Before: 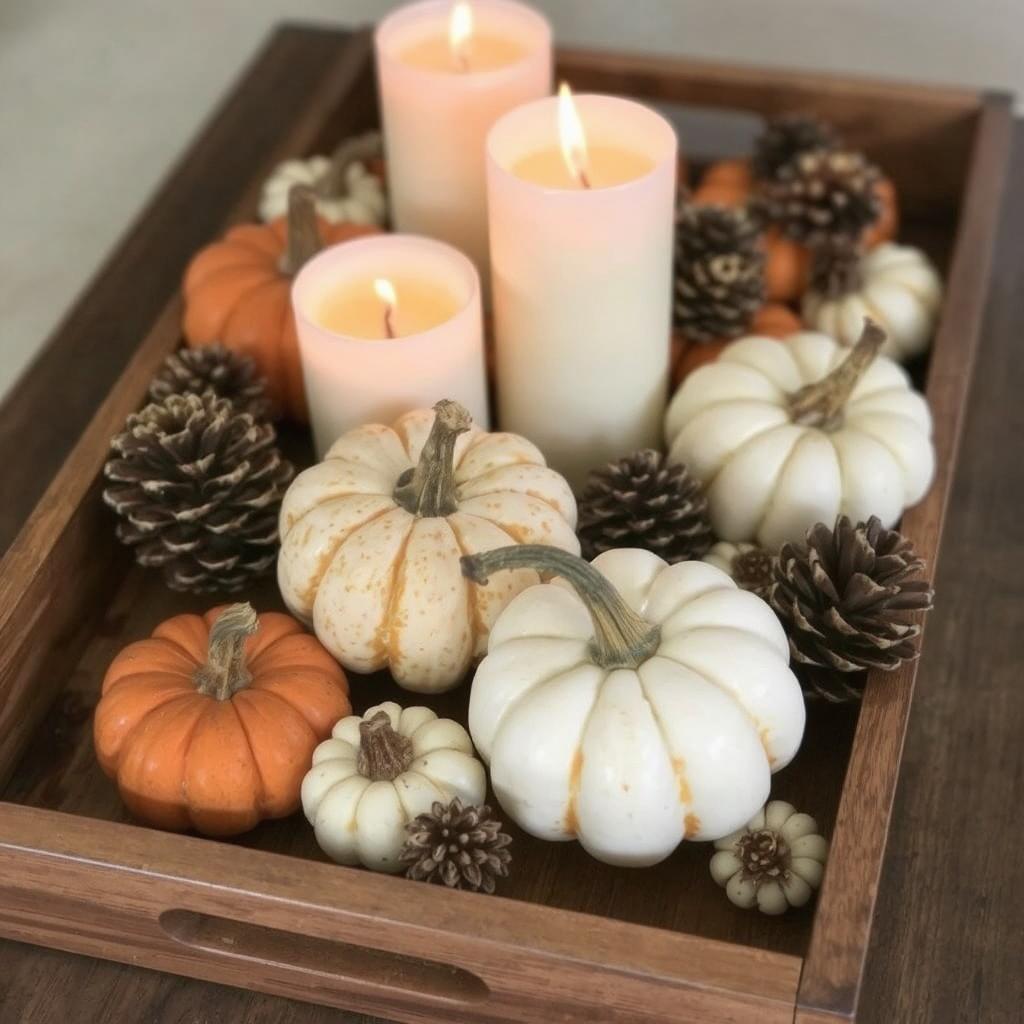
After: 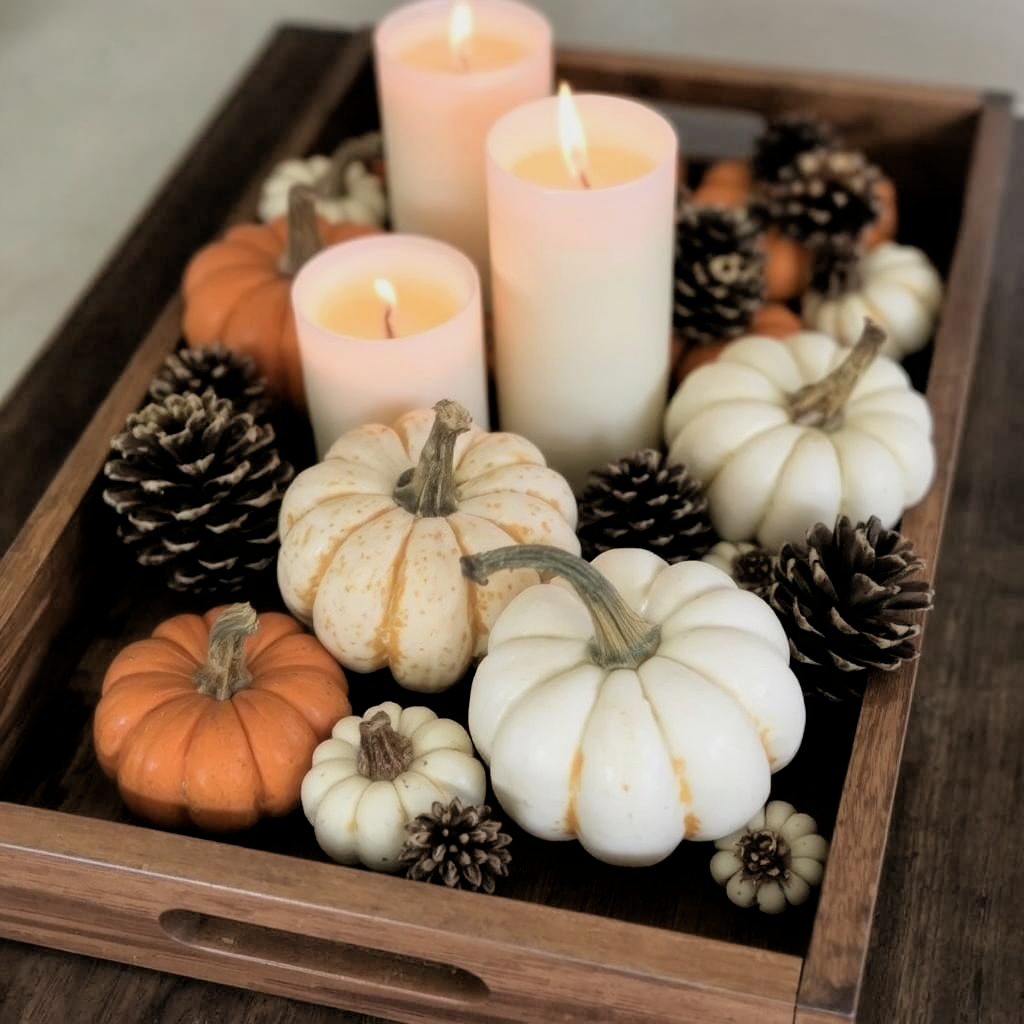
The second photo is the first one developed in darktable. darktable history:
filmic rgb: black relative exposure -3.95 EV, white relative exposure 3.14 EV, hardness 2.87
